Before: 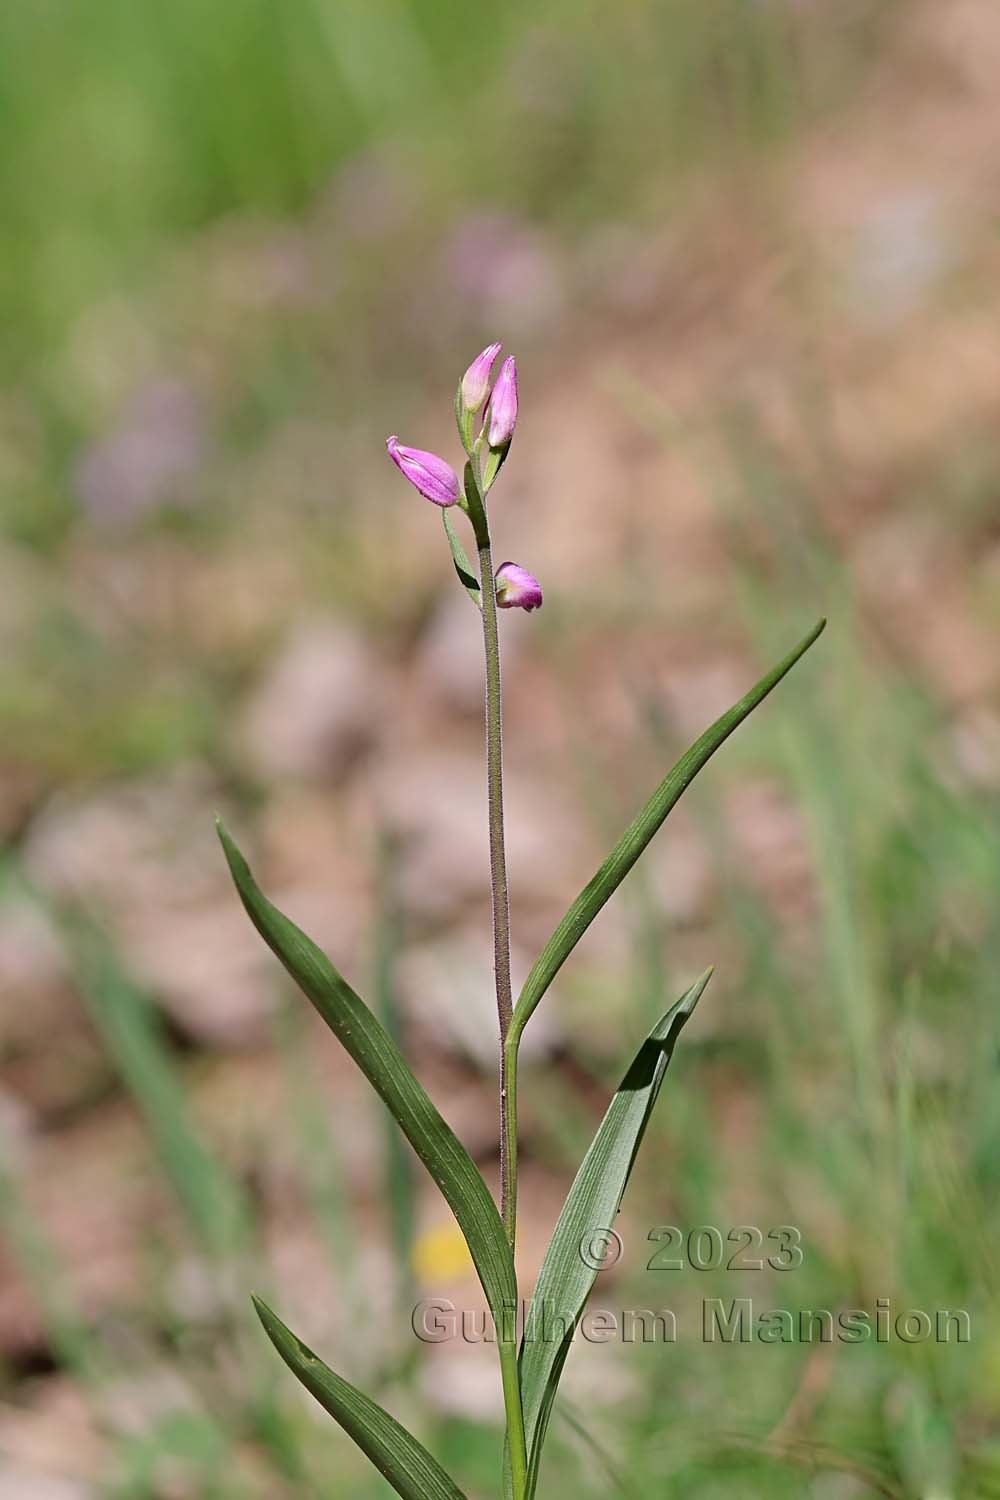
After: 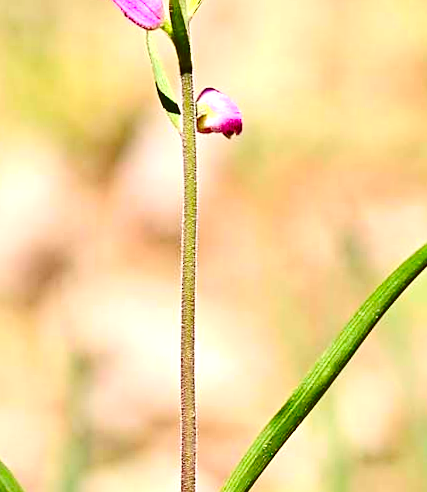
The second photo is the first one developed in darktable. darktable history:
exposure: black level correction 0, exposure 1.2 EV, compensate highlight preservation false
crop: left 31.751%, top 32.172%, right 27.8%, bottom 35.83%
base curve: curves: ch0 [(0, 0) (0.073, 0.04) (0.157, 0.139) (0.492, 0.492) (0.758, 0.758) (1, 1)], preserve colors none
rotate and perspective: rotation 2.27°, automatic cropping off
contrast brightness saturation: contrast 0.16, saturation 0.32
color correction: highlights a* -1.43, highlights b* 10.12, shadows a* 0.395, shadows b* 19.35
